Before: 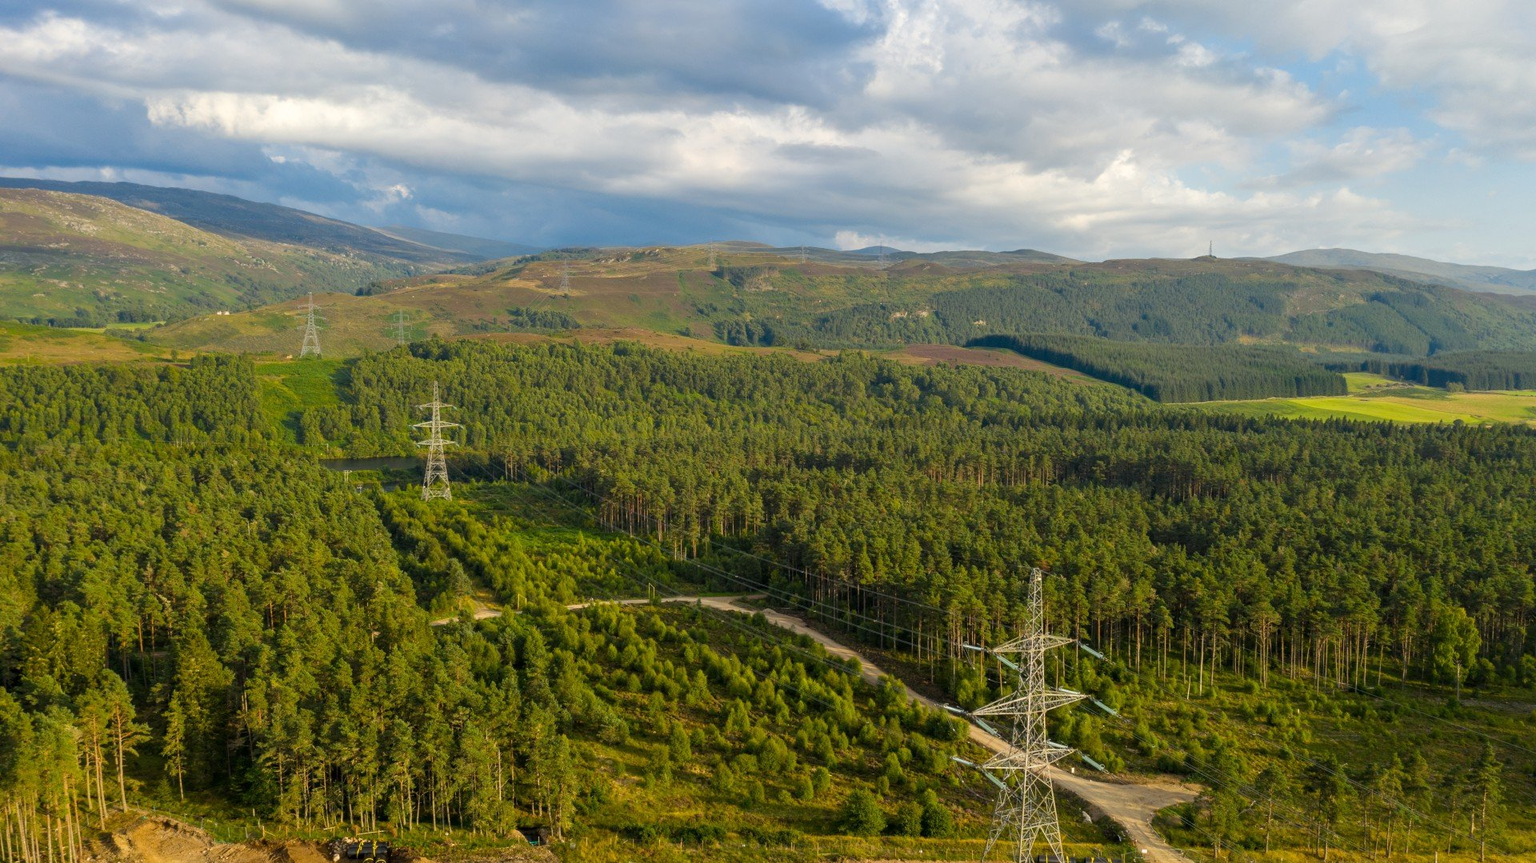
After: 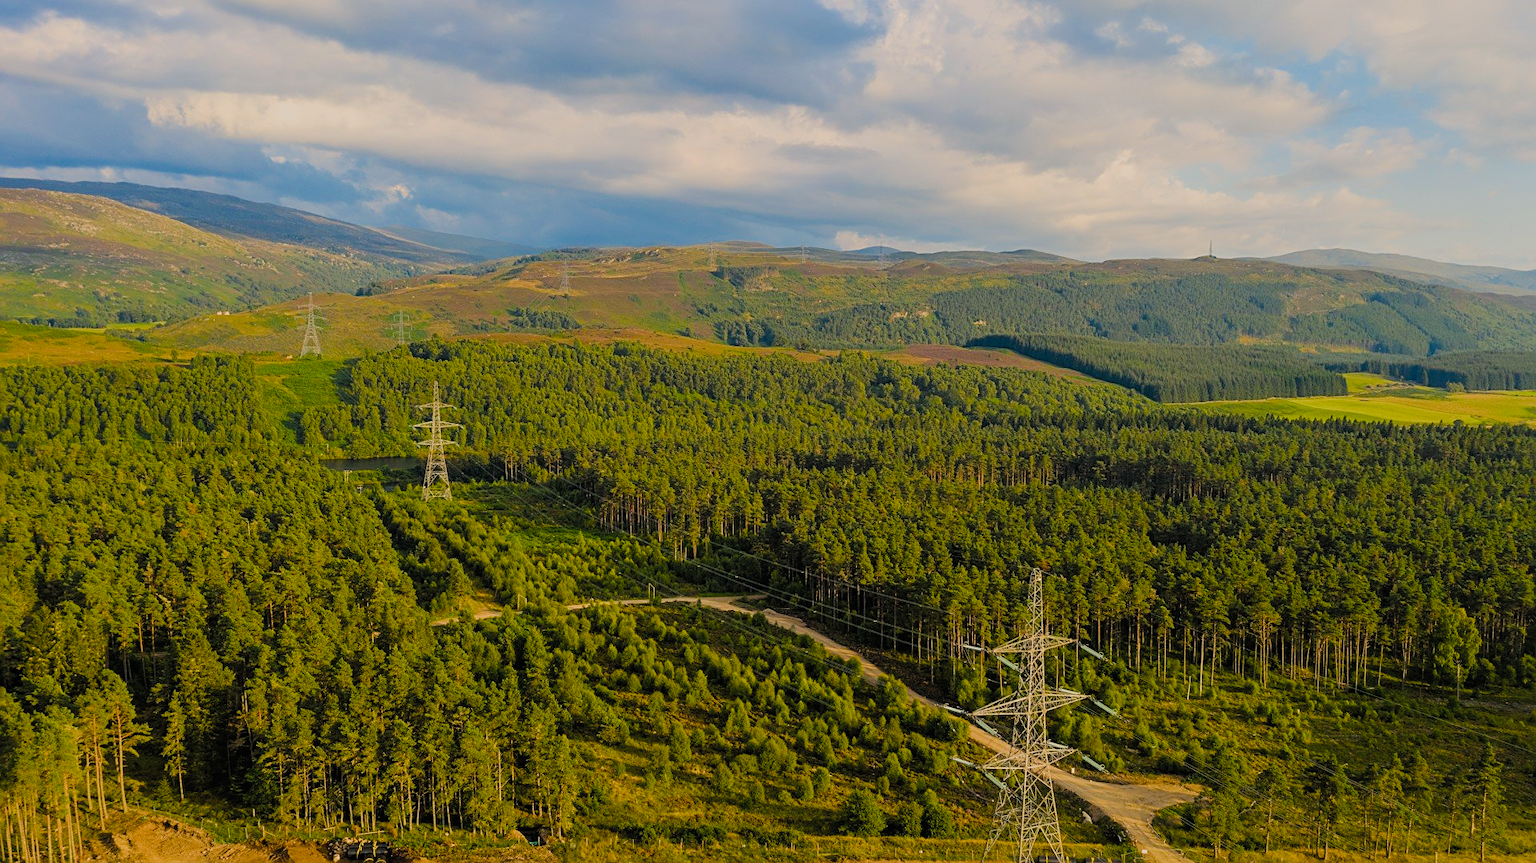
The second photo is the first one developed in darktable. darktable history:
sharpen: on, module defaults
color balance rgb: power › chroma 0.259%, power › hue 63.13°, highlights gain › chroma 2.977%, highlights gain › hue 60.09°, global offset › luminance 0.49%, perceptual saturation grading › global saturation 25.826%, global vibrance 24.461%
filmic rgb: black relative exposure -7.15 EV, white relative exposure 5.34 EV, hardness 3.02, add noise in highlights 0.001, color science v3 (2019), use custom middle-gray values true, contrast in highlights soft
